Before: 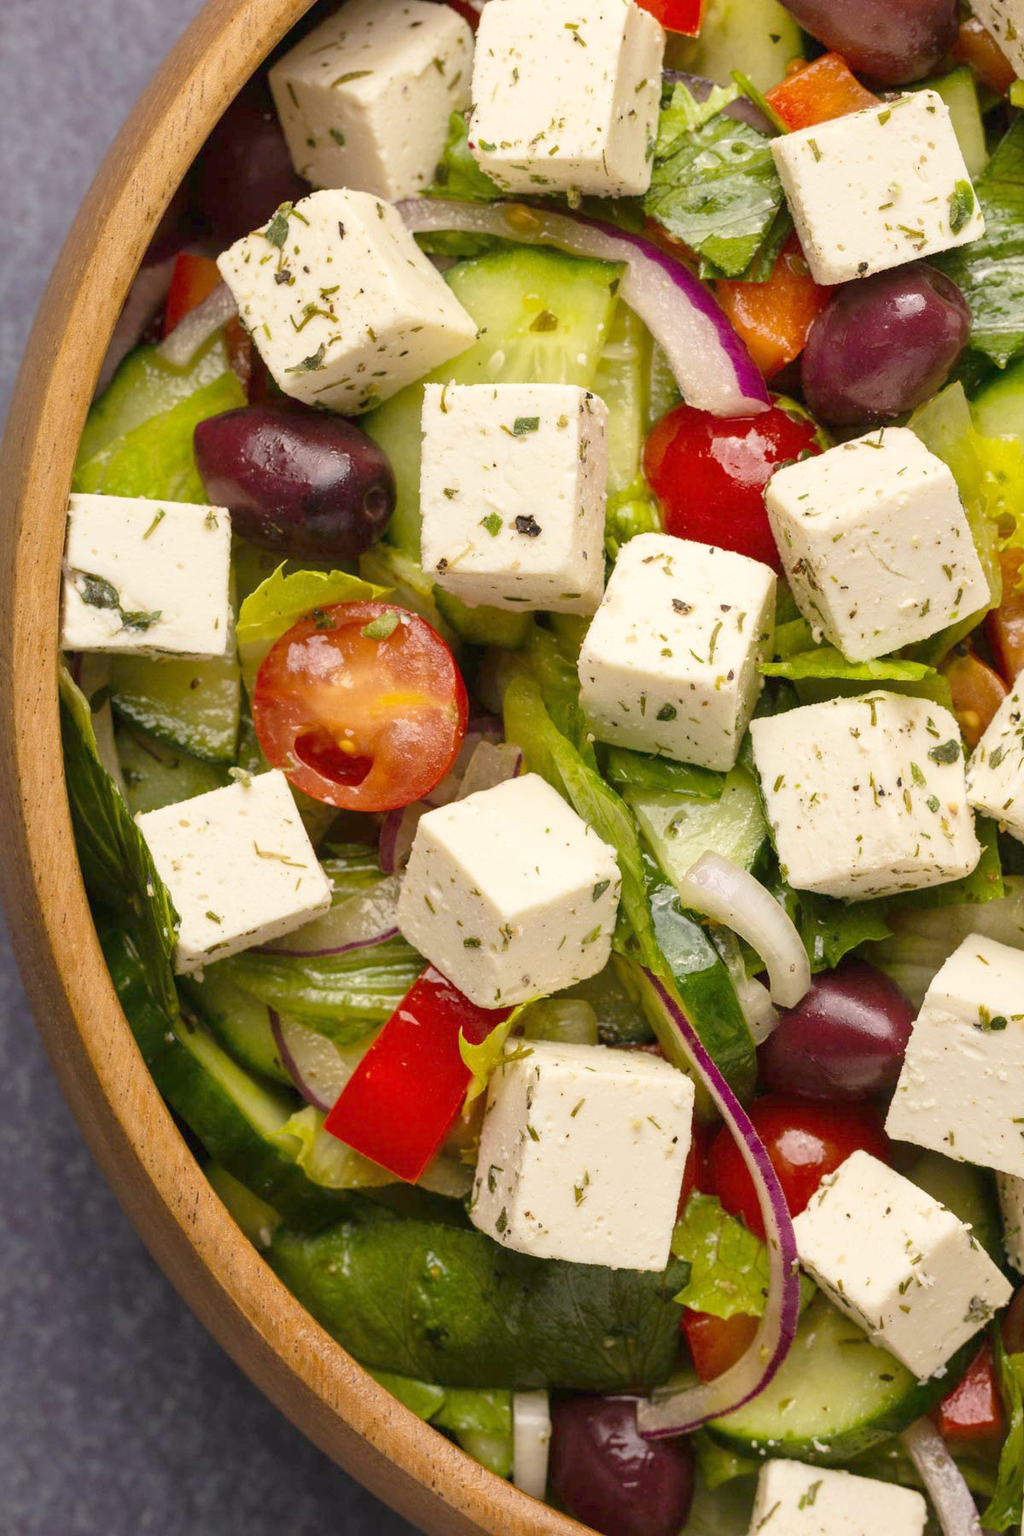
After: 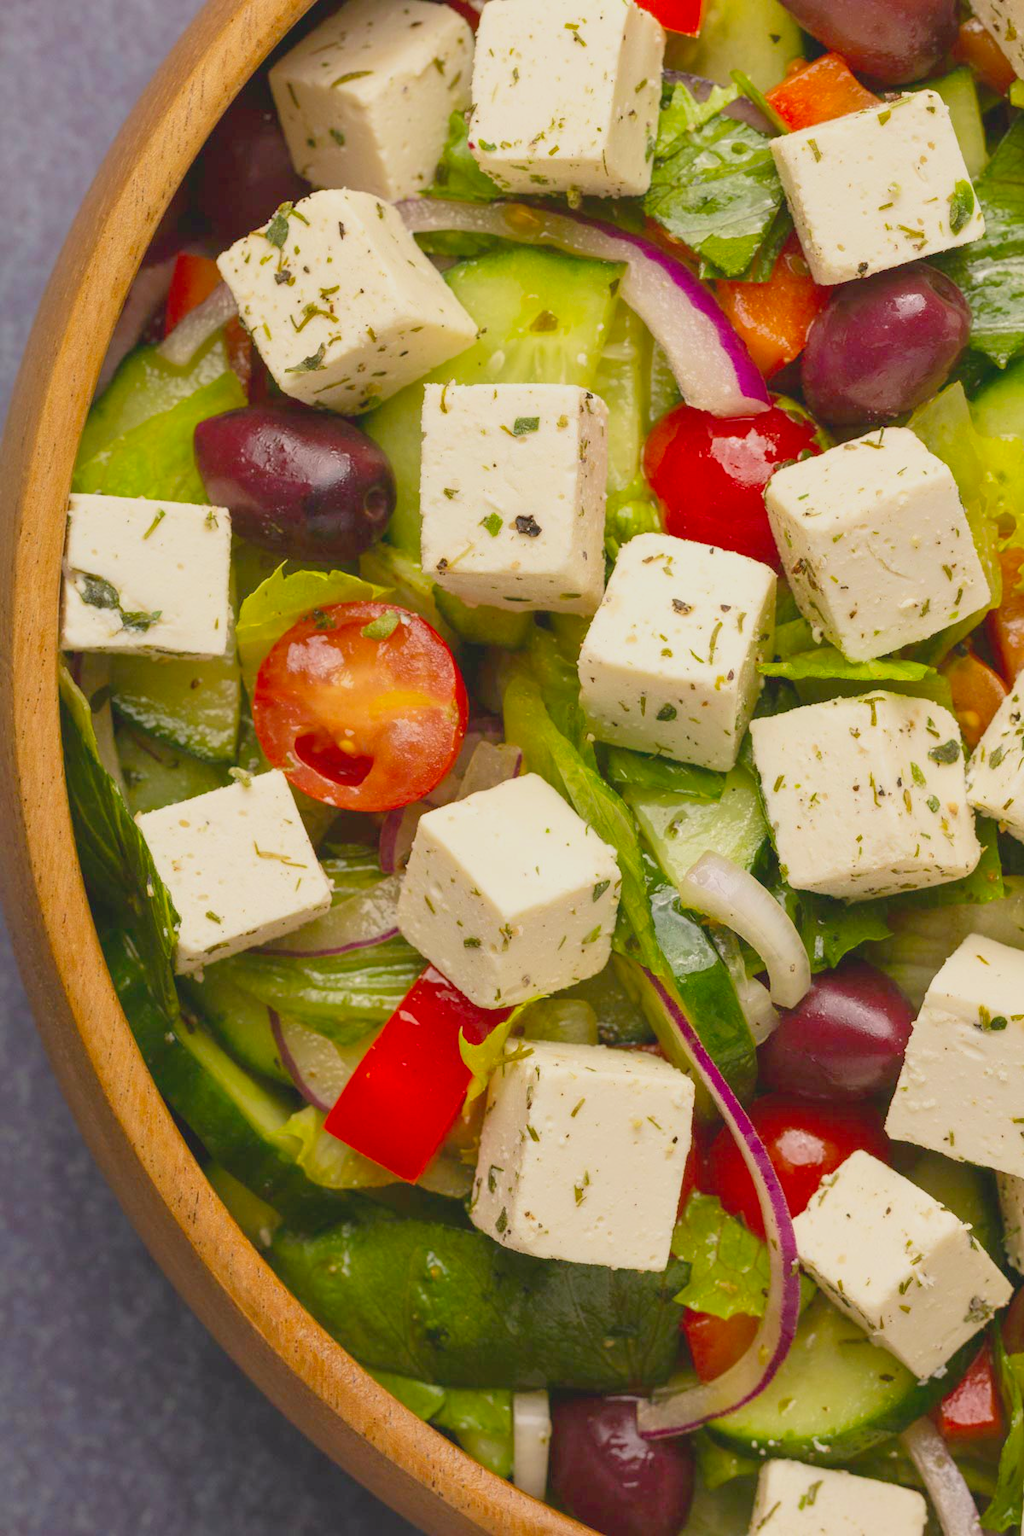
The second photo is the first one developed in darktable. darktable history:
contrast brightness saturation: contrast -0.19, saturation 0.19
tone equalizer: on, module defaults
